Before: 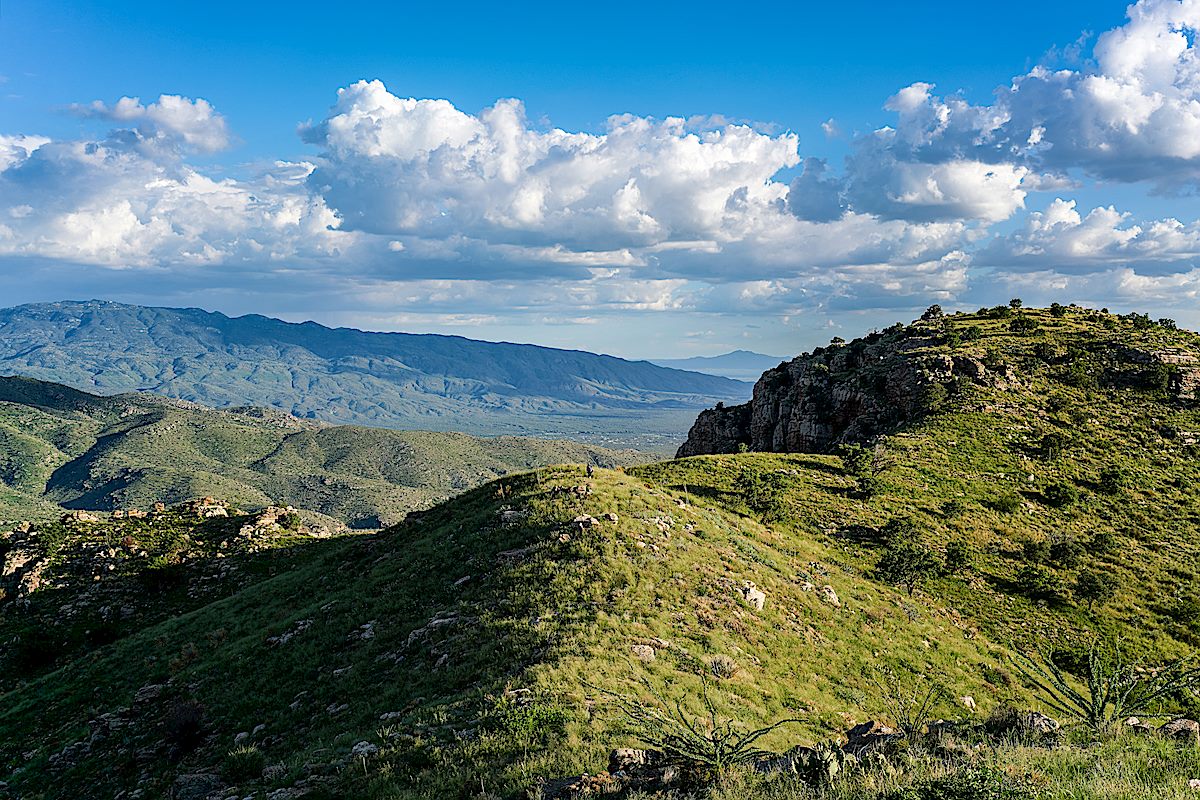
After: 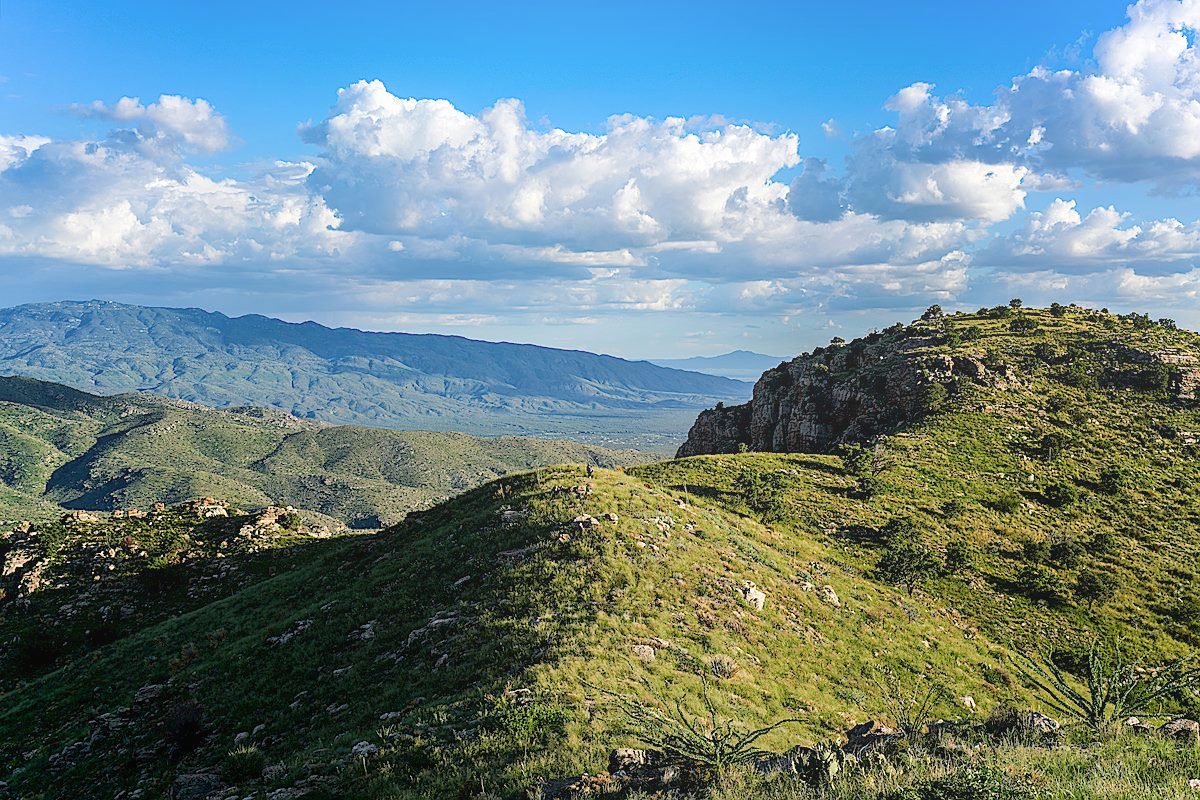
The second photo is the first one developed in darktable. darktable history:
bloom: size 38%, threshold 95%, strength 30%
